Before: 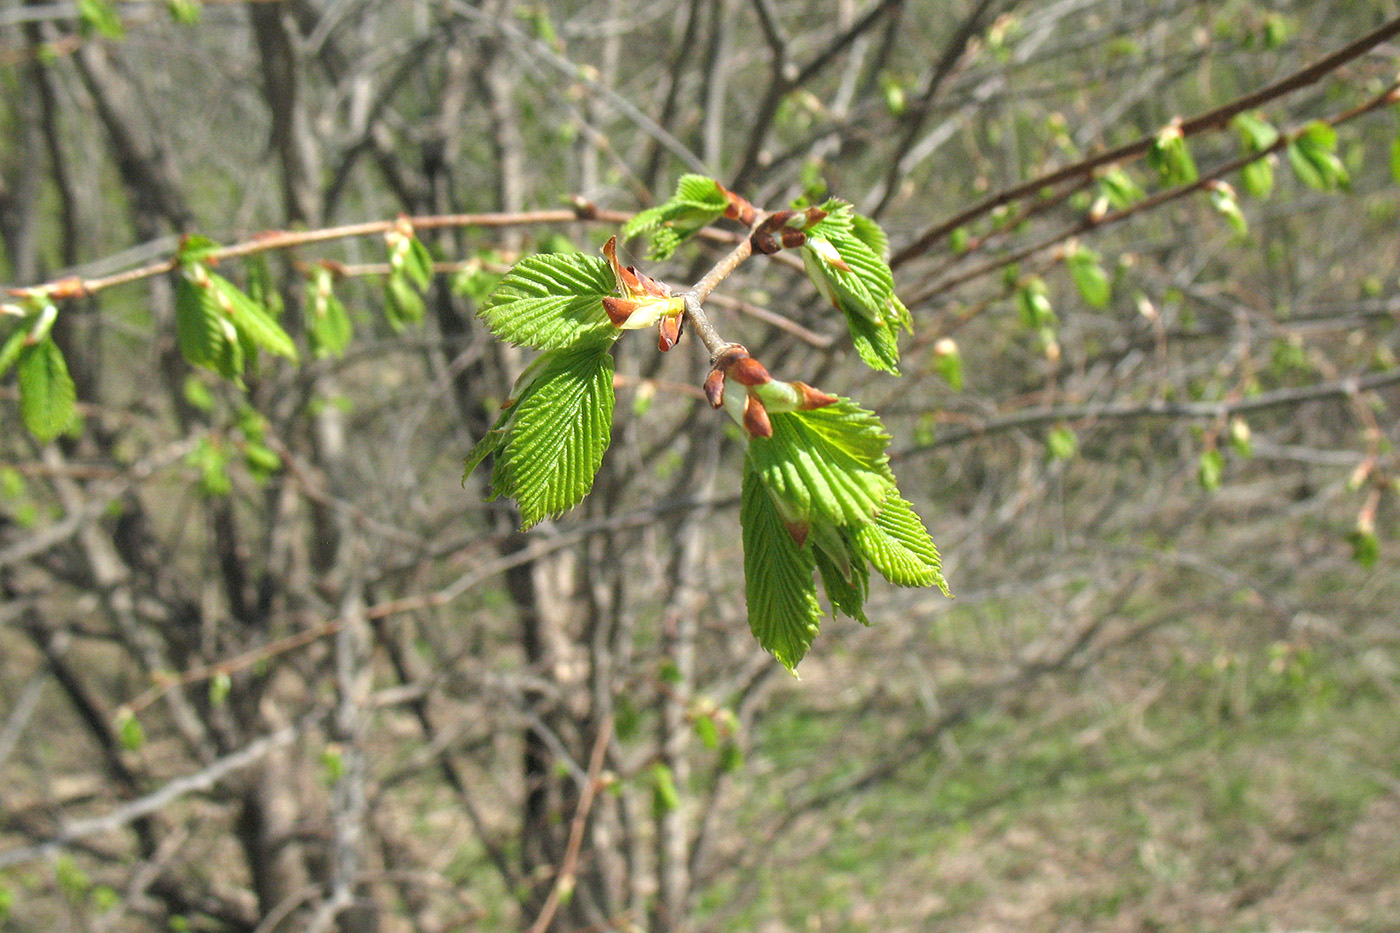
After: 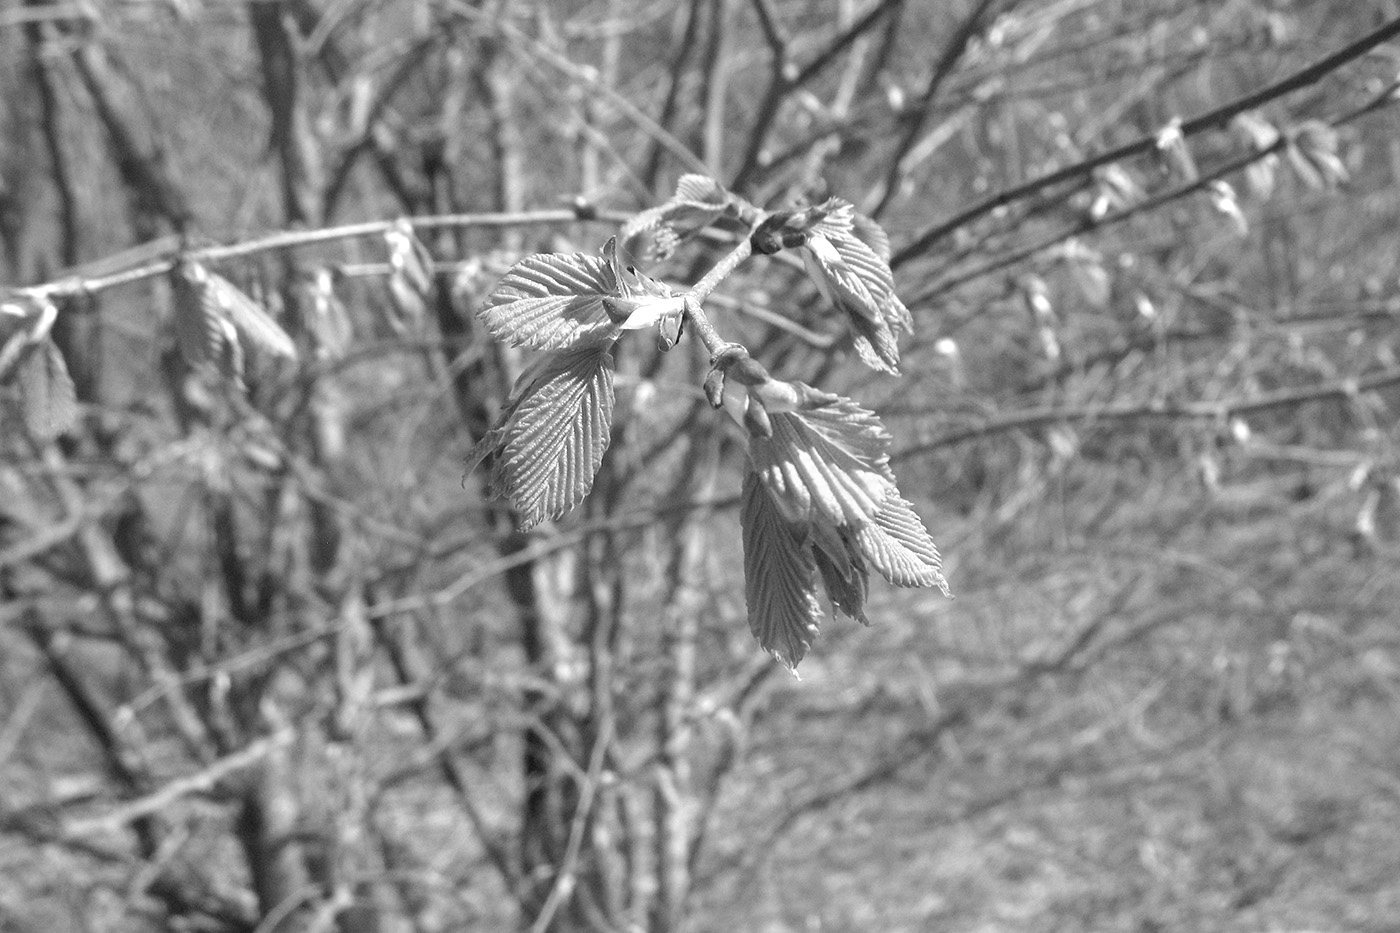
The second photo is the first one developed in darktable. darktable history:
color correction: highlights a* 11.96, highlights b* 11.58
levels: levels [0, 0.48, 0.961]
monochrome: on, module defaults
